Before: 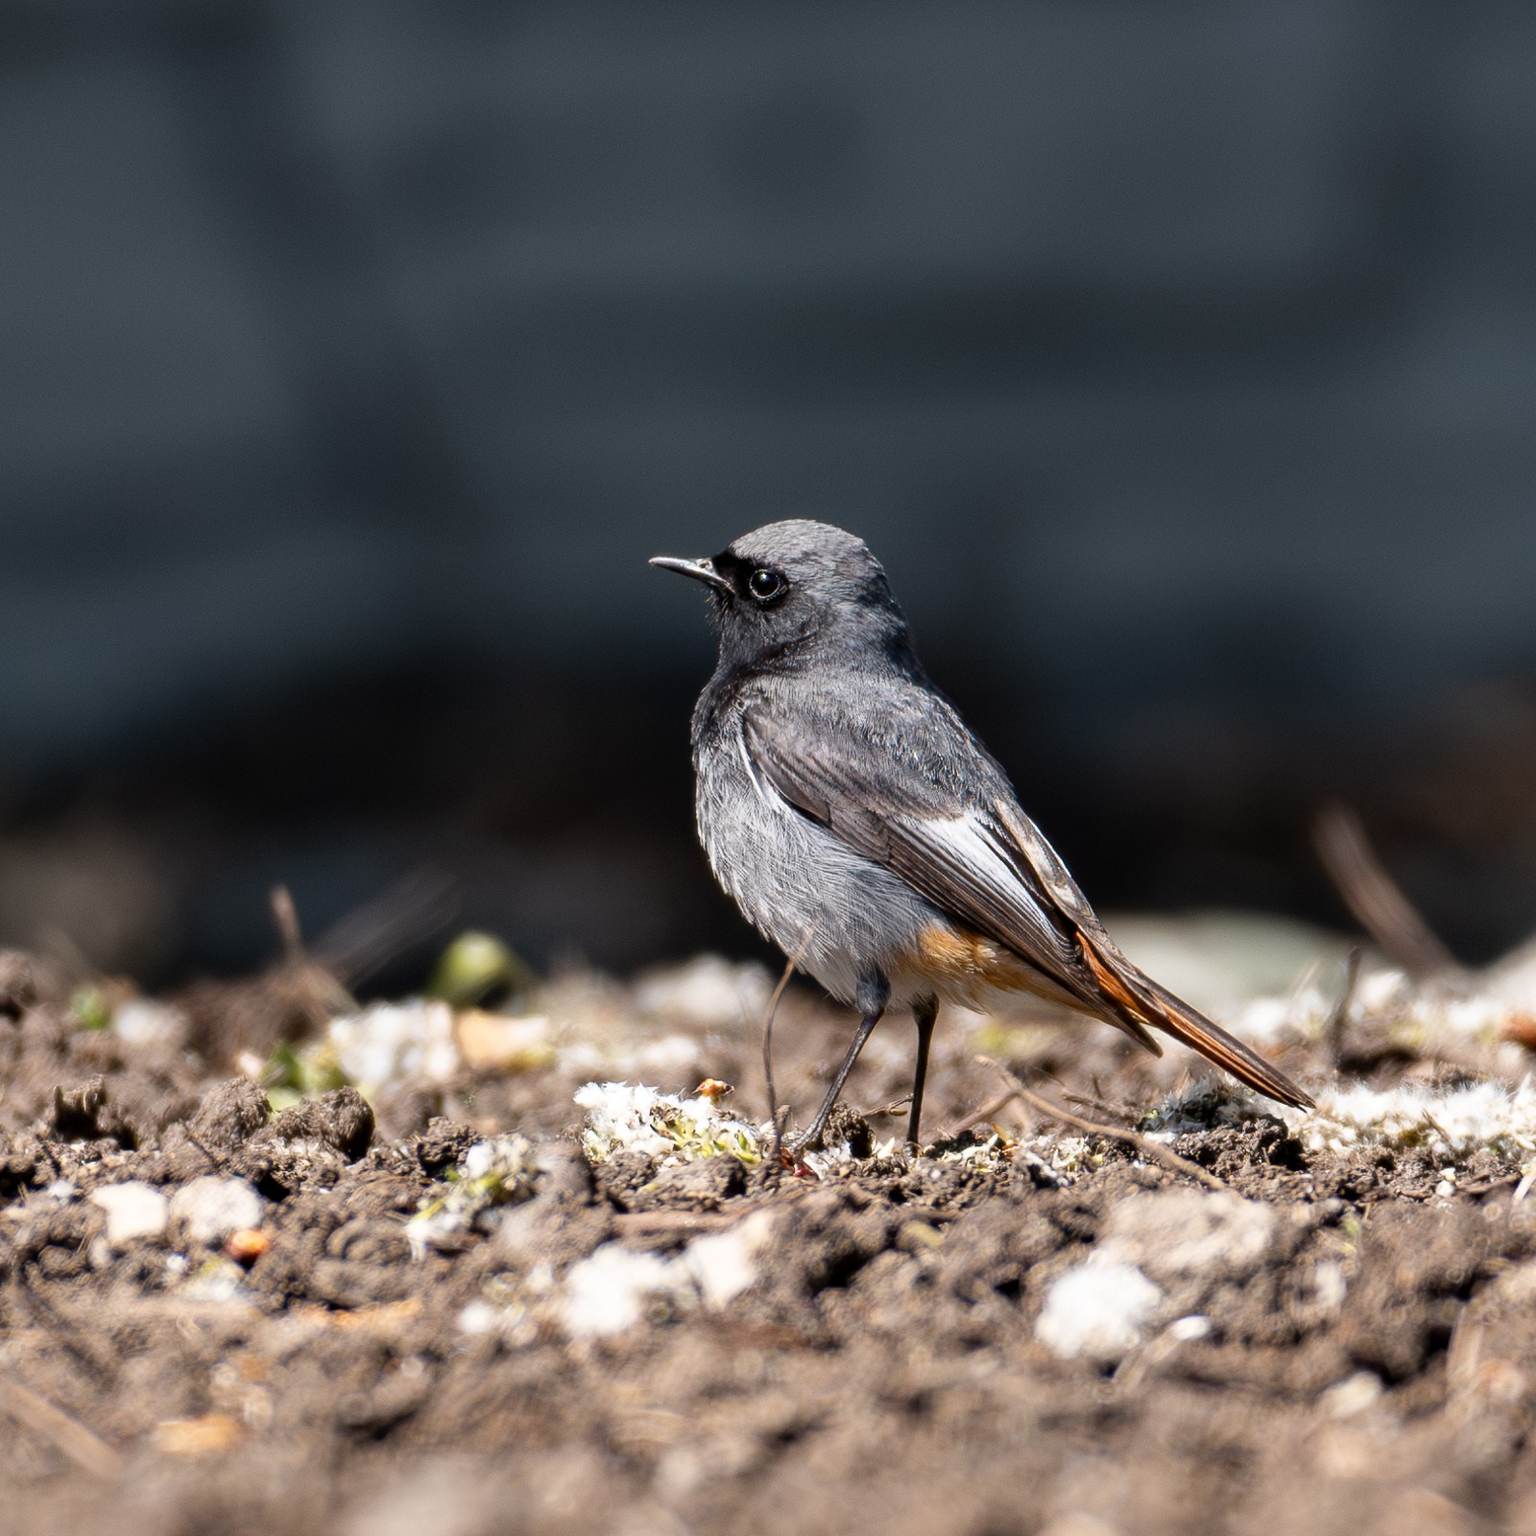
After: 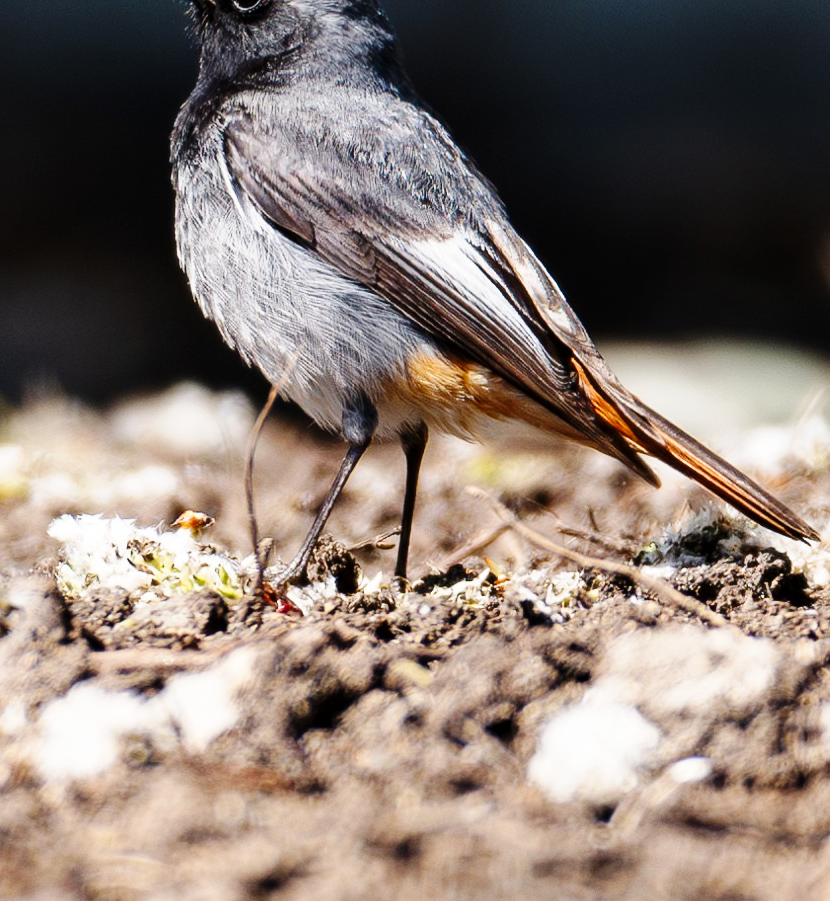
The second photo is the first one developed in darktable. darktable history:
base curve: curves: ch0 [(0, 0) (0.036, 0.025) (0.121, 0.166) (0.206, 0.329) (0.605, 0.79) (1, 1)], preserve colors none
crop: left 34.387%, top 38.351%, right 13.683%, bottom 5.311%
